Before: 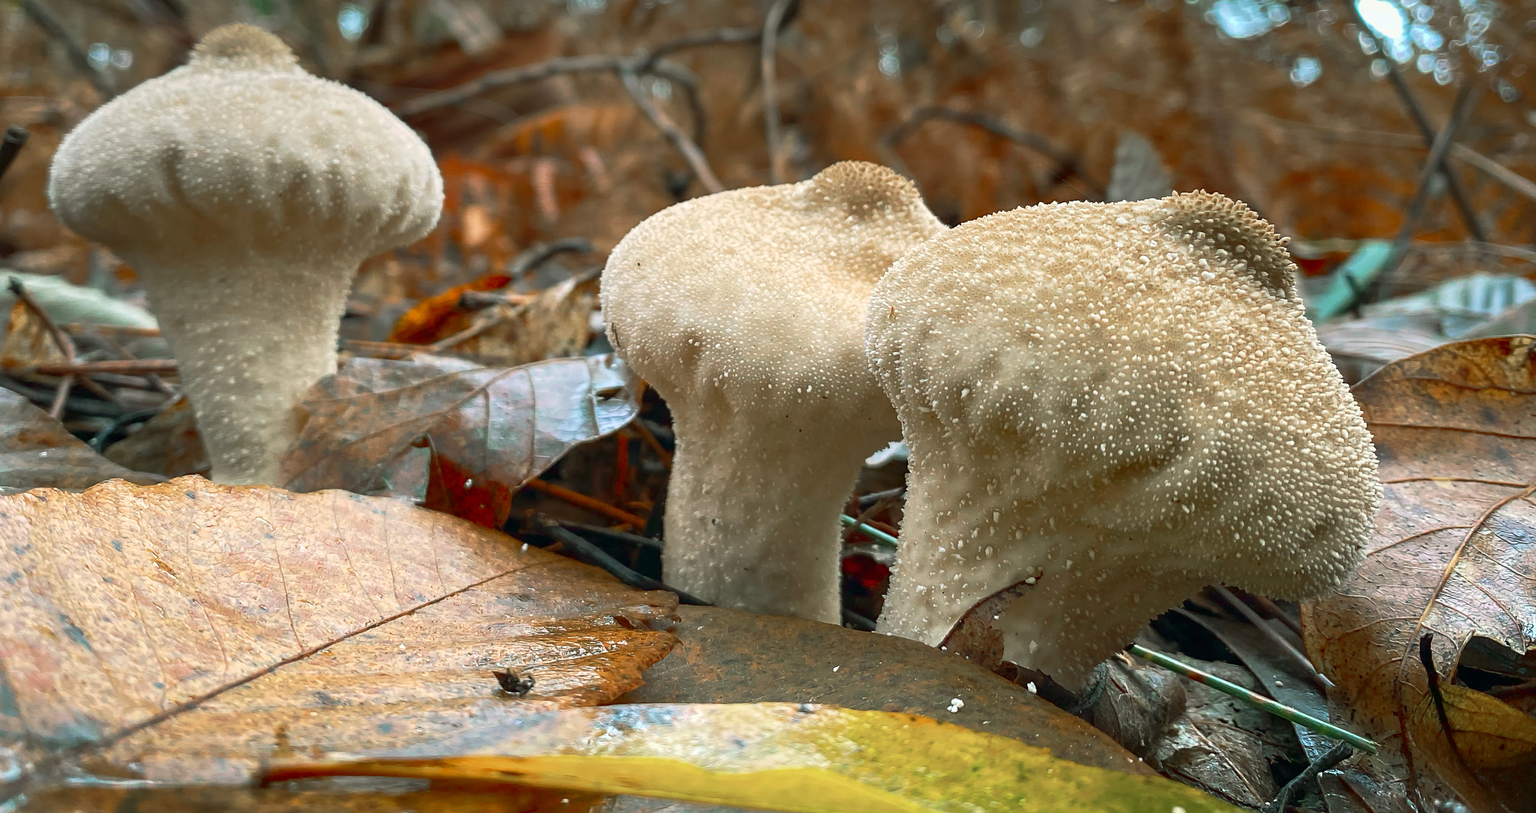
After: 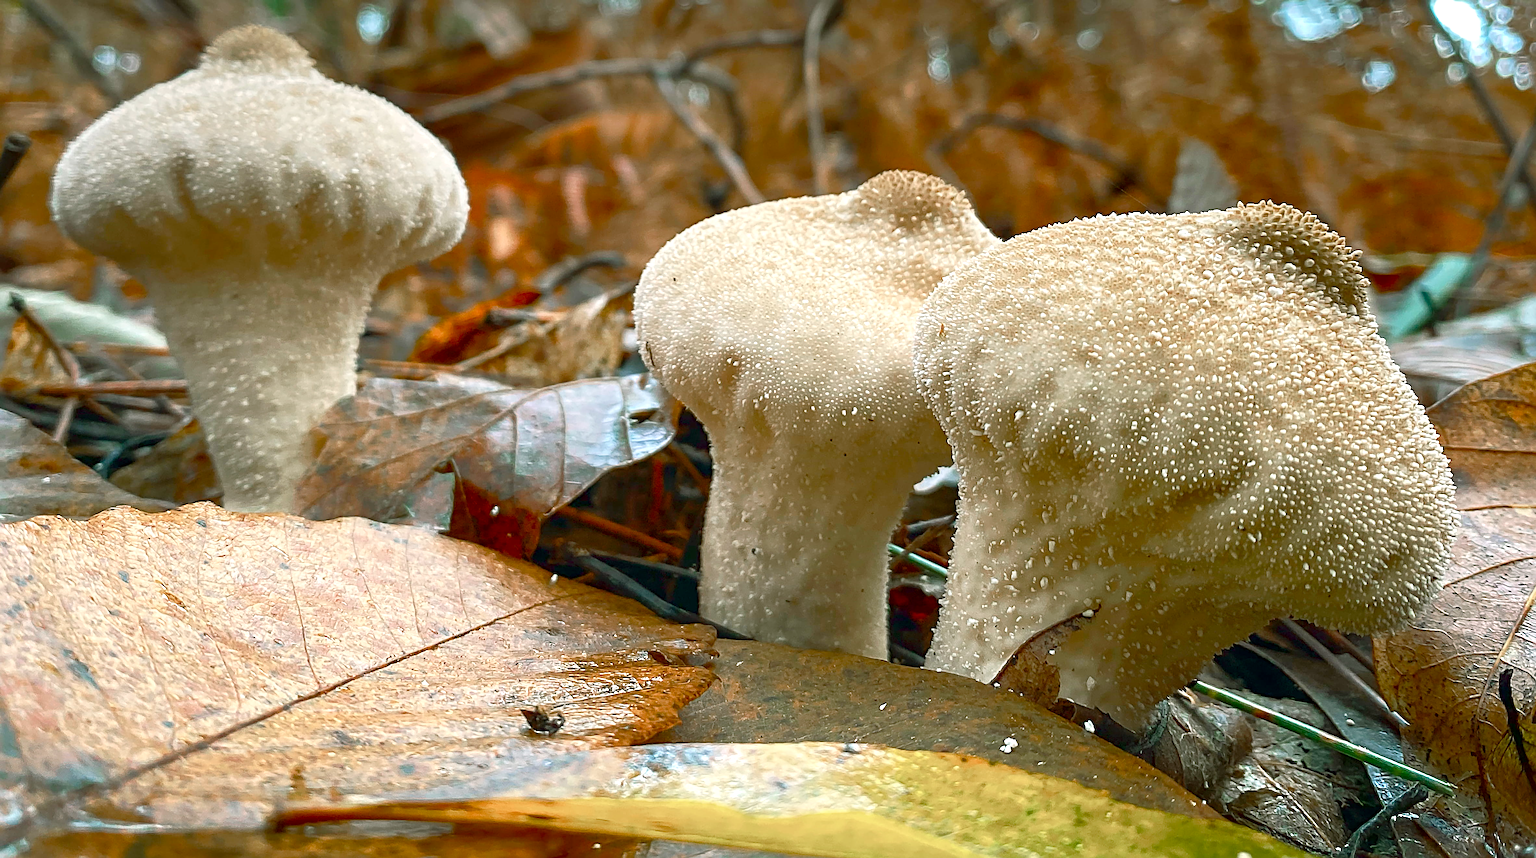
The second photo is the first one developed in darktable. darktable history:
crop and rotate: right 5.245%
color balance rgb: linear chroma grading › global chroma 14.903%, perceptual saturation grading › global saturation 20%, perceptual saturation grading › highlights -50.565%, perceptual saturation grading › shadows 30.038%, perceptual brilliance grading › global brilliance 2.42%, perceptual brilliance grading › highlights -3.732%
exposure: exposure 0.298 EV, compensate highlight preservation false
sharpen: radius 4.874
